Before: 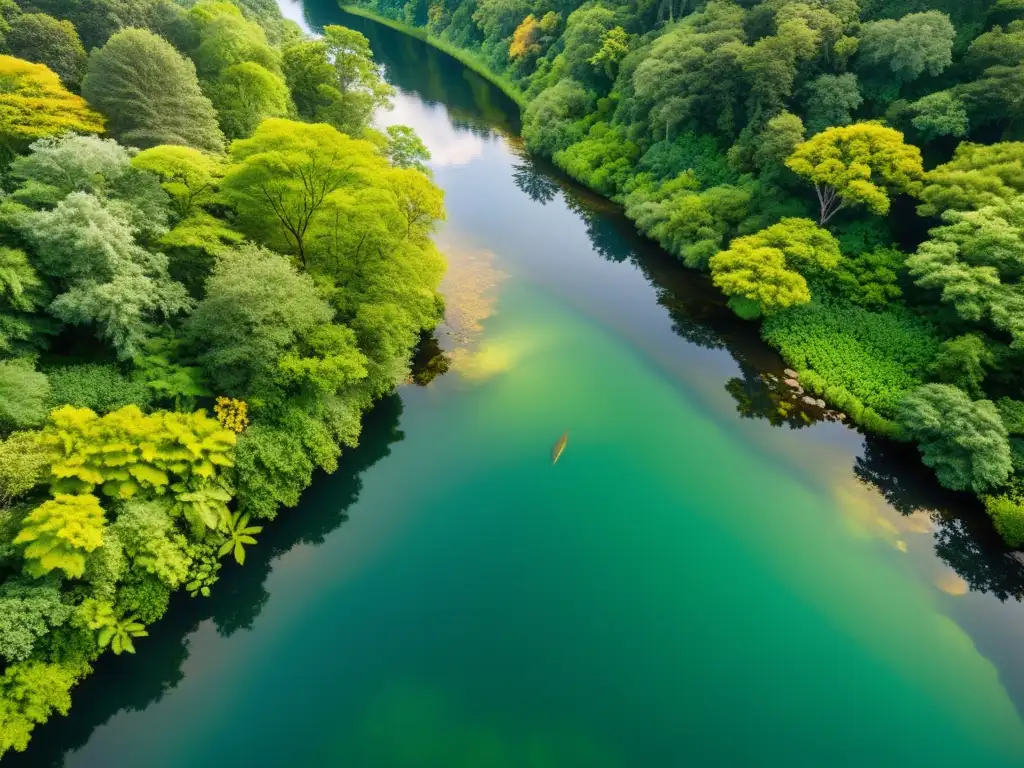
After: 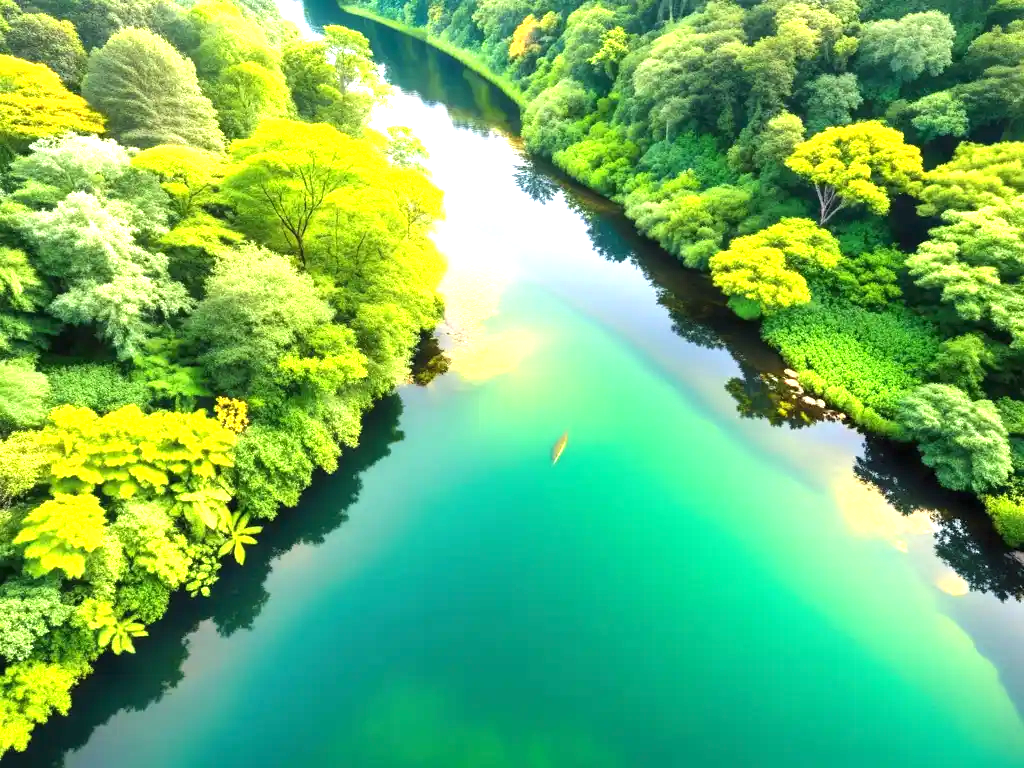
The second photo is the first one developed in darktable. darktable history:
exposure: black level correction 0, exposure 1.461 EV, compensate highlight preservation false
levels: black 3.89%, levels [0.016, 0.492, 0.969]
